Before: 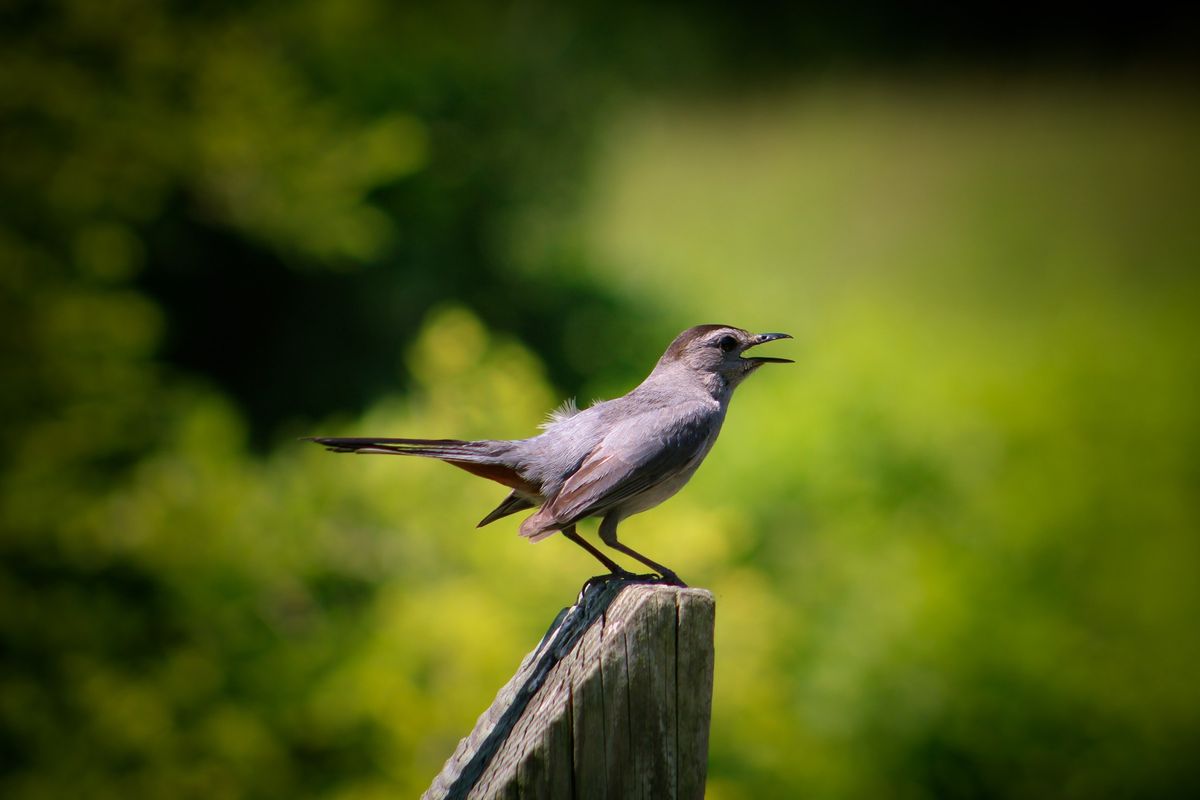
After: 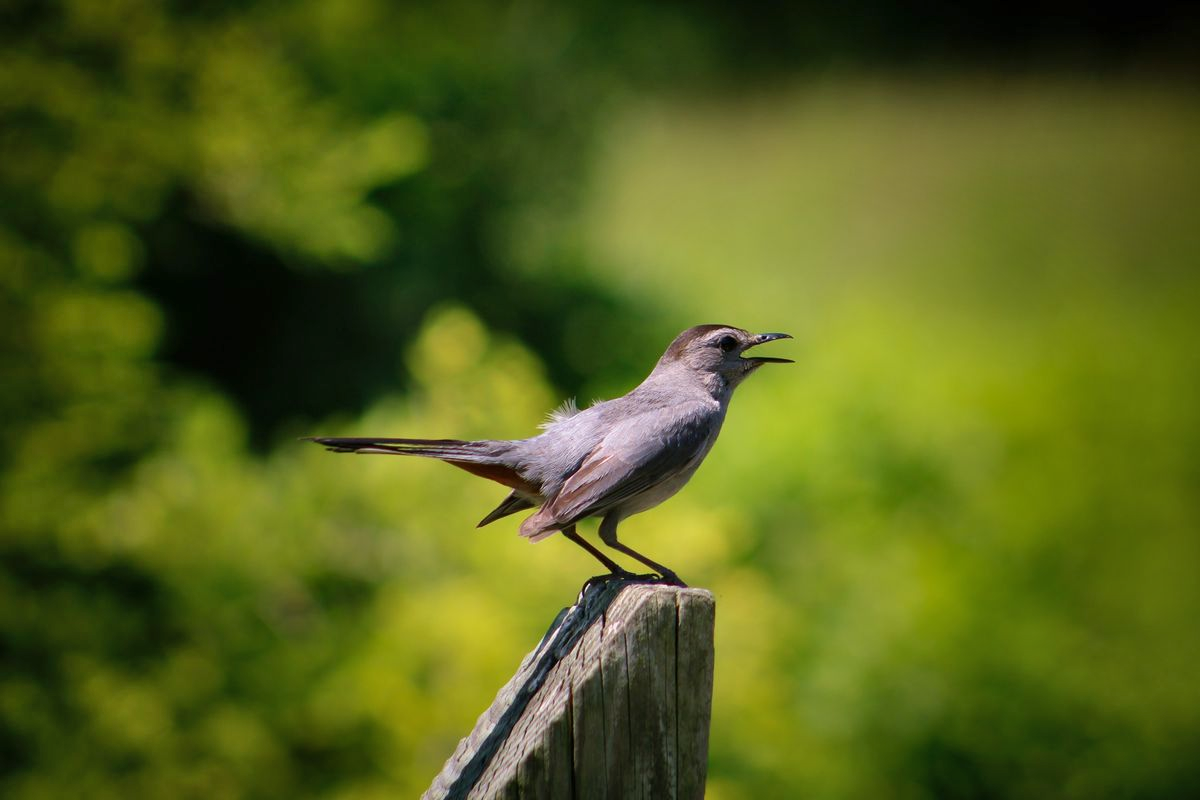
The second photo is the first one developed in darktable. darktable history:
shadows and highlights: shadows 52.15, highlights -28.44, highlights color adjustment 53.16%, soften with gaussian
